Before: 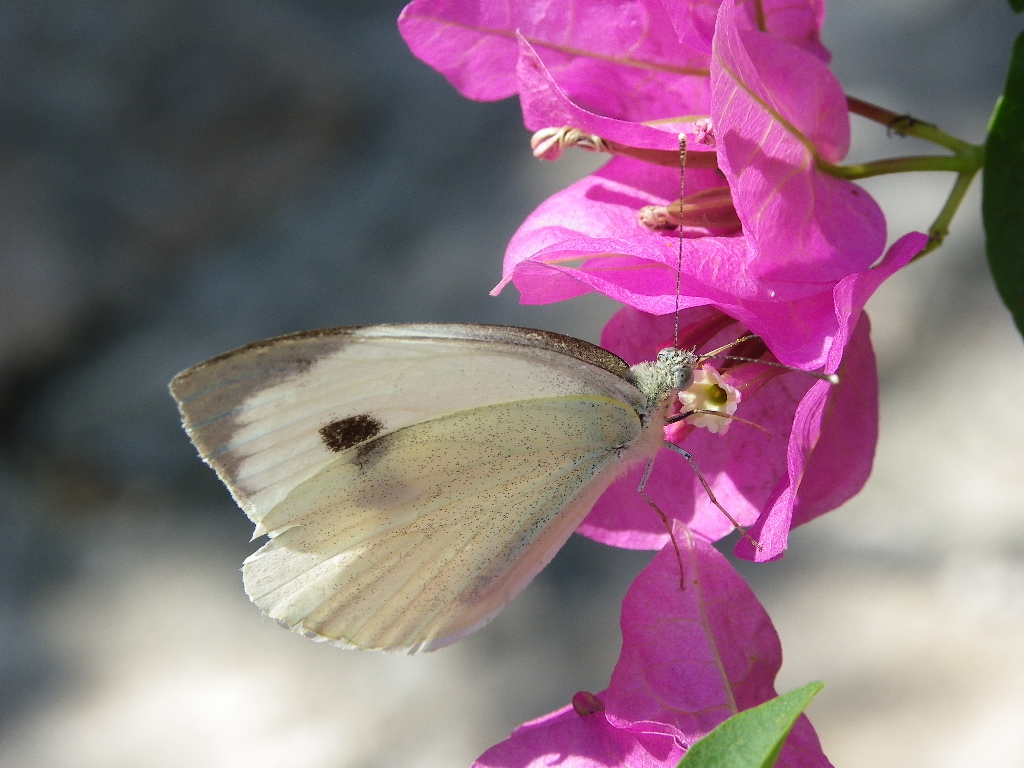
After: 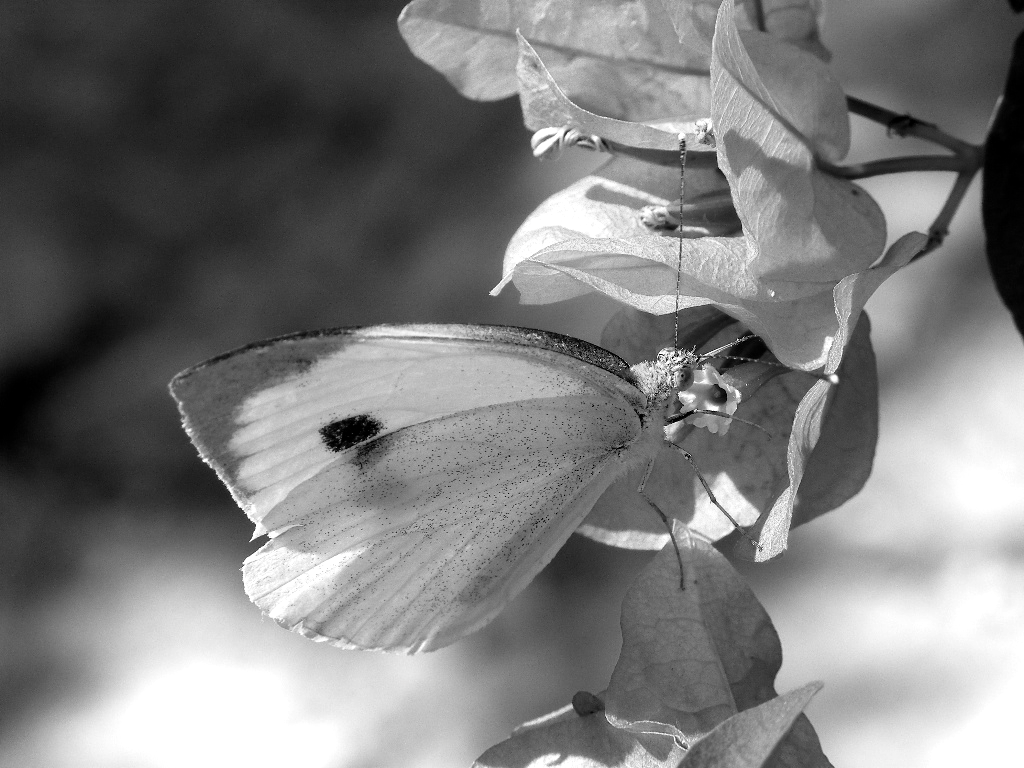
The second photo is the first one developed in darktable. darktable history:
color balance: lift [0.991, 1, 1, 1], gamma [0.996, 1, 1, 1], input saturation 98.52%, contrast 20.34%, output saturation 103.72%
color calibration: output gray [0.22, 0.42, 0.37, 0], gray › normalize channels true, illuminant same as pipeline (D50), adaptation XYZ, x 0.346, y 0.359, gamut compression 0
